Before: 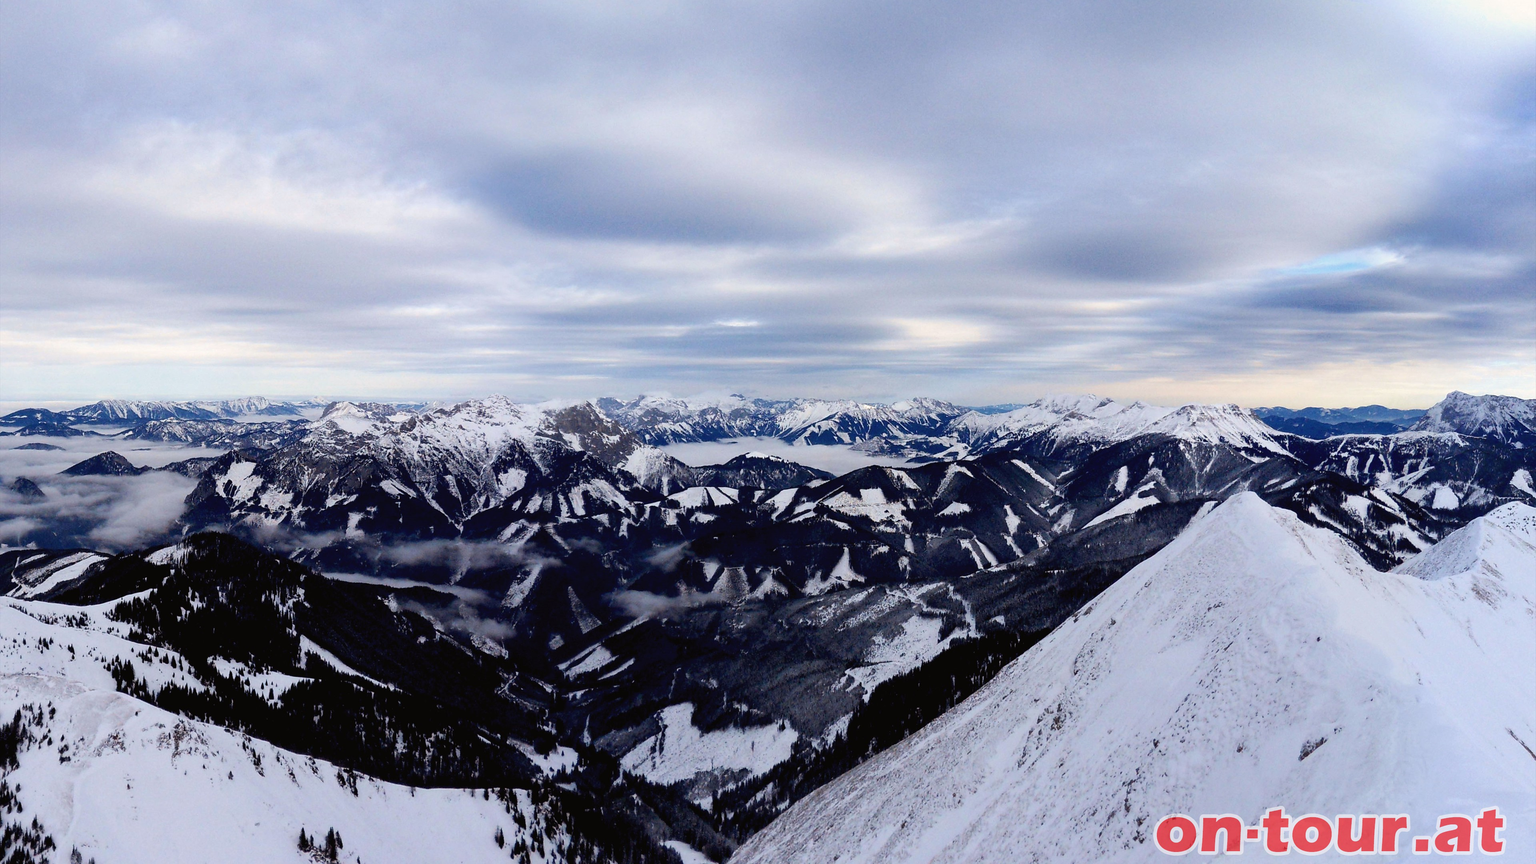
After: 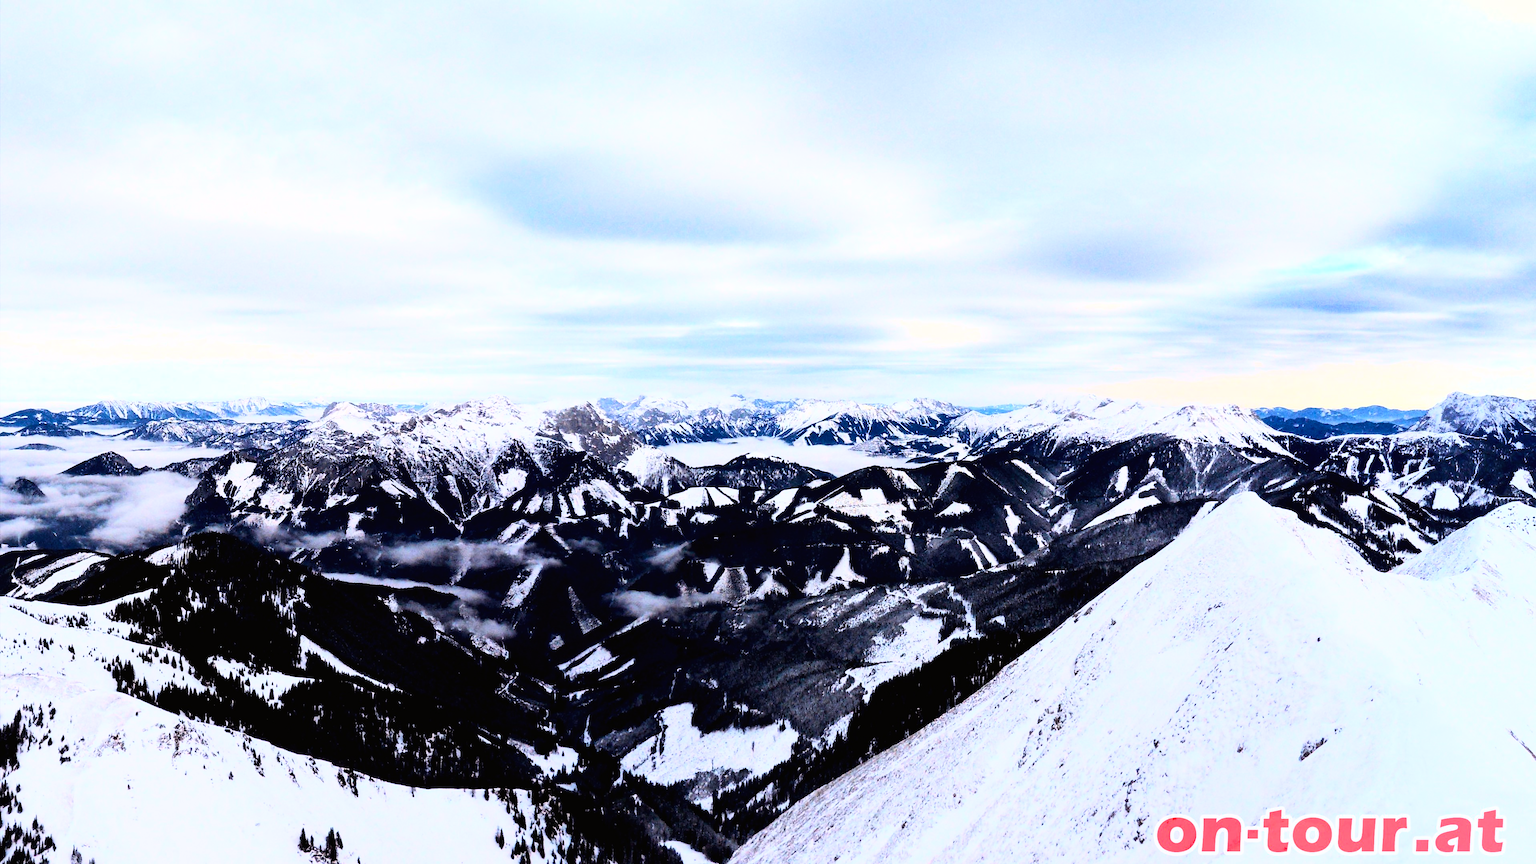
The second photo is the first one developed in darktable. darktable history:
color balance rgb: perceptual saturation grading › global saturation 10.133%, global vibrance 20%
base curve: curves: ch0 [(0, 0) (0.007, 0.004) (0.027, 0.03) (0.046, 0.07) (0.207, 0.54) (0.442, 0.872) (0.673, 0.972) (1, 1)]
